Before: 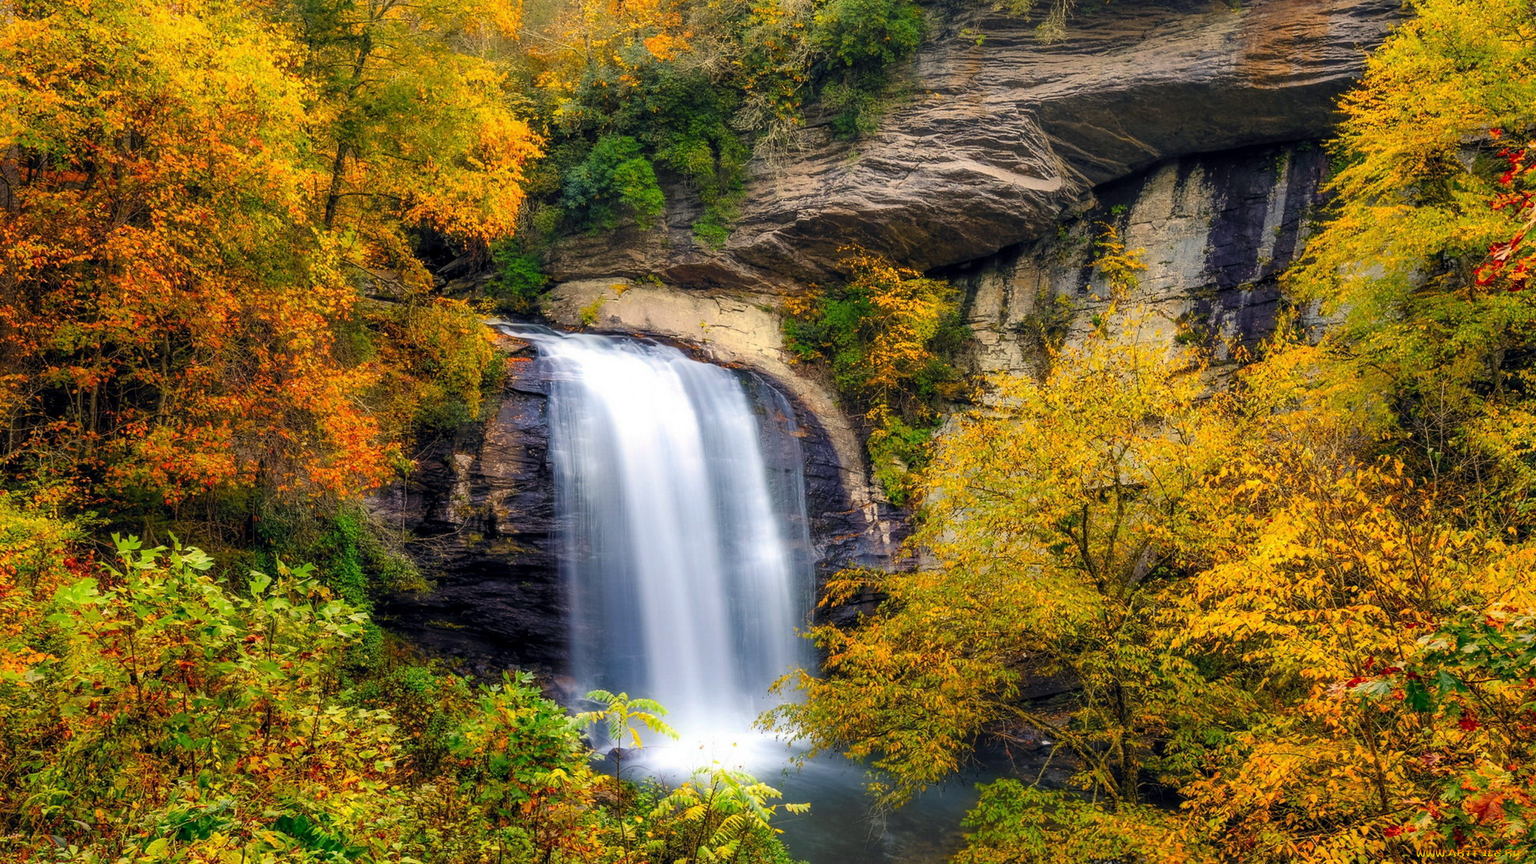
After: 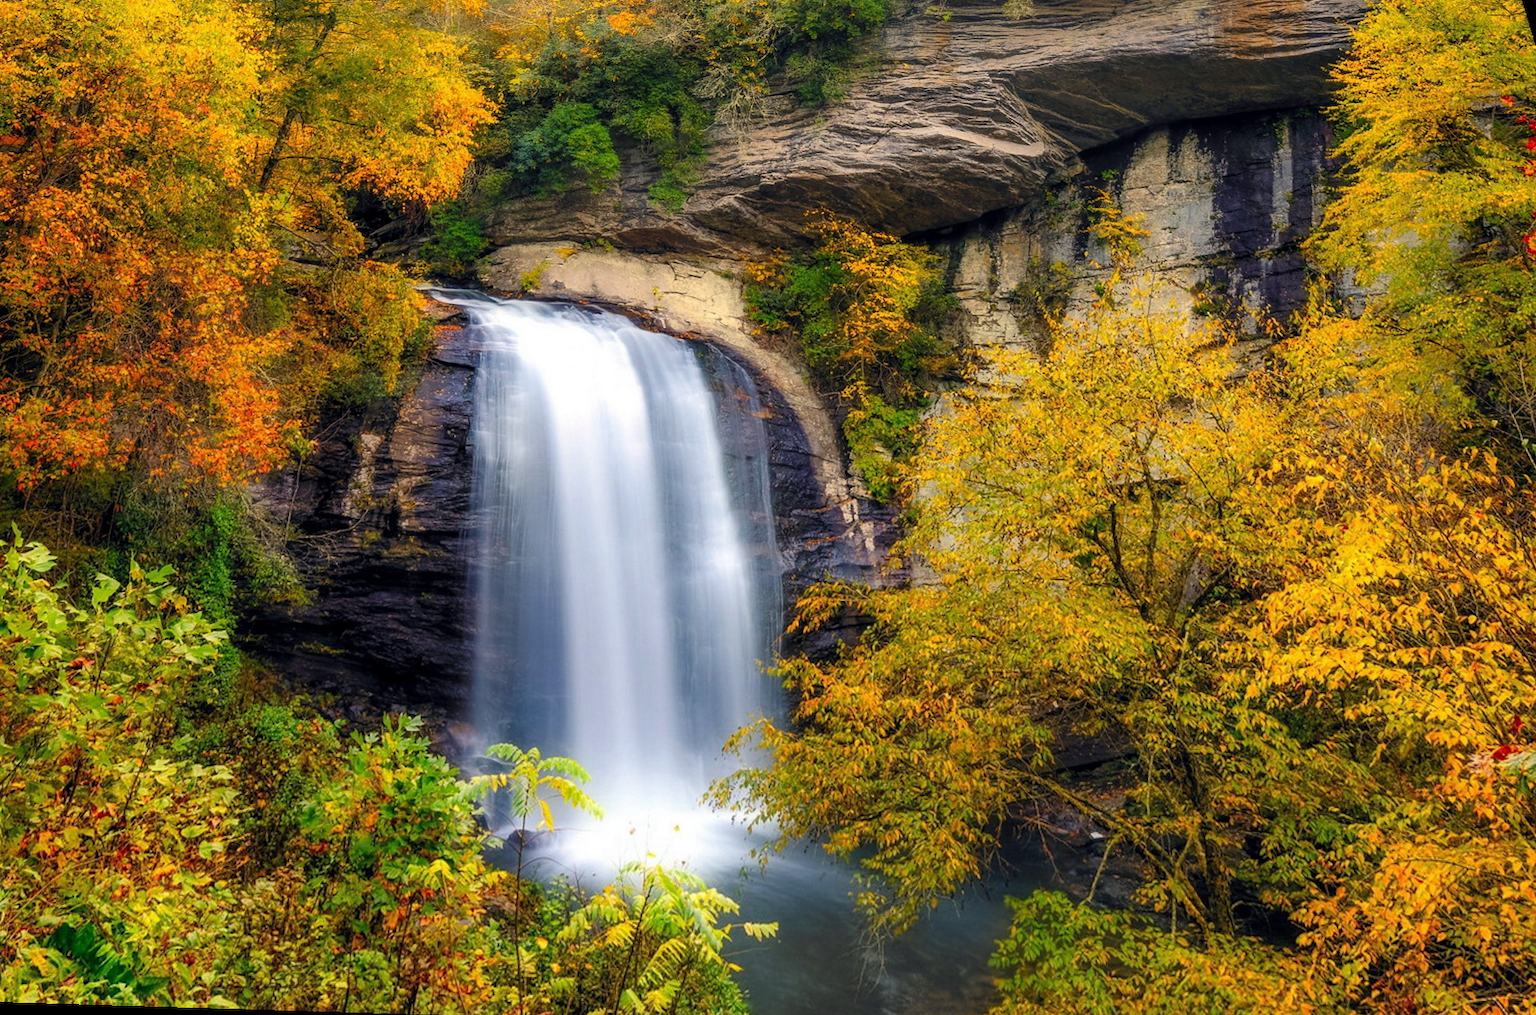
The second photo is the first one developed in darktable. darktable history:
rotate and perspective: rotation 0.72°, lens shift (vertical) -0.352, lens shift (horizontal) -0.051, crop left 0.152, crop right 0.859, crop top 0.019, crop bottom 0.964
white balance: red 1, blue 1
